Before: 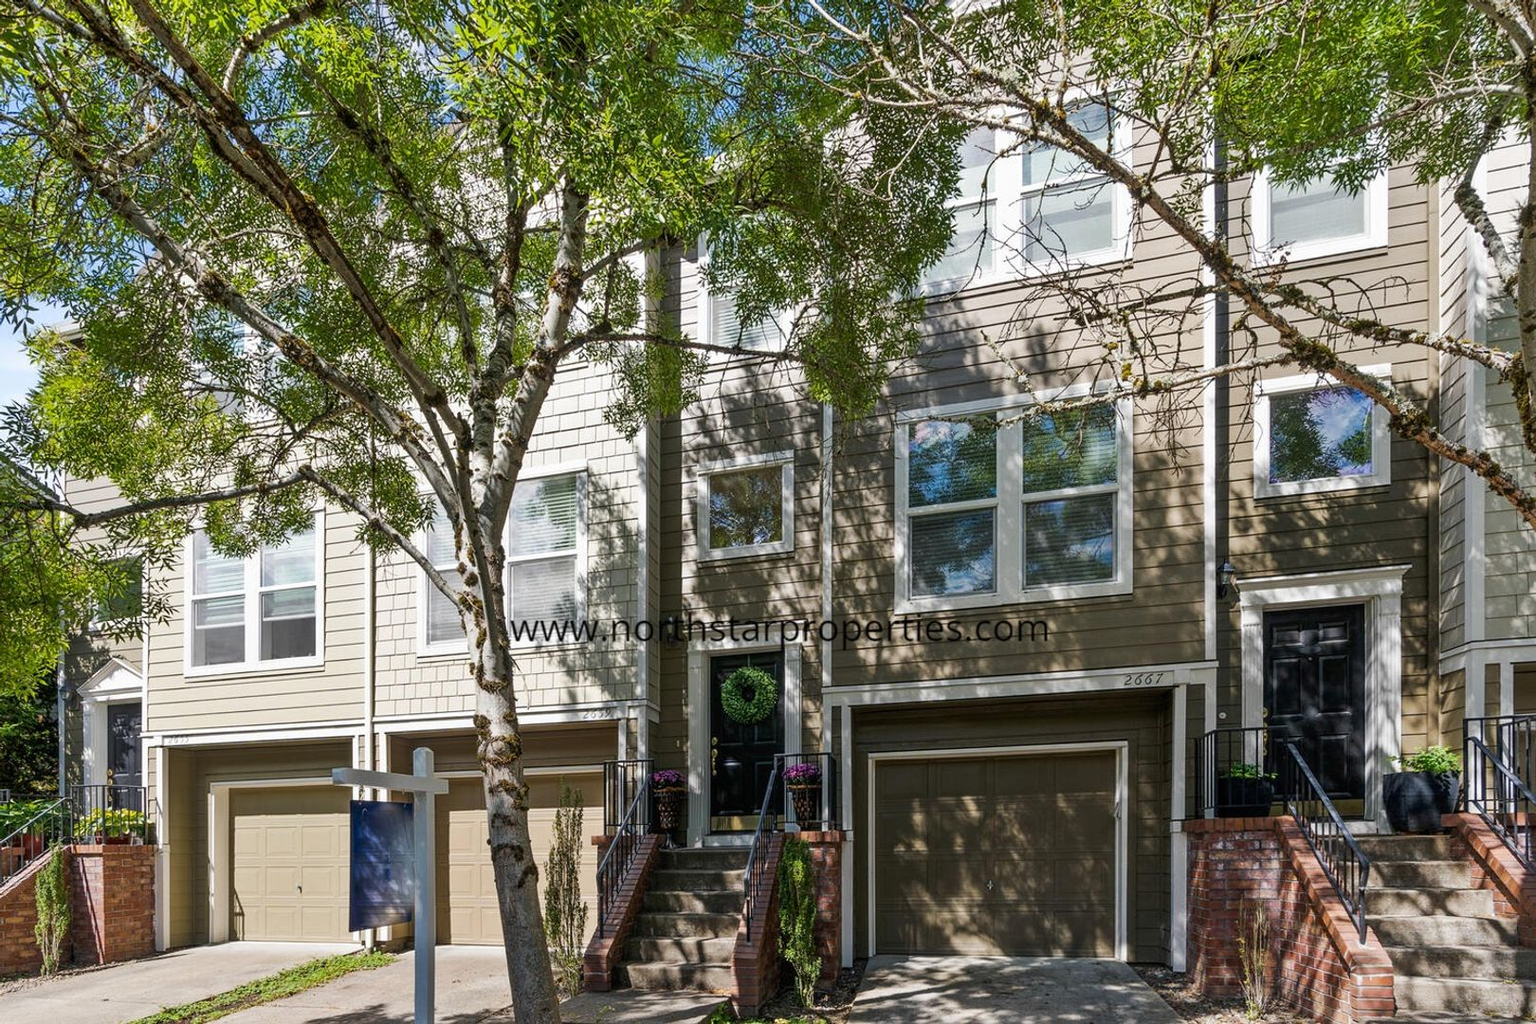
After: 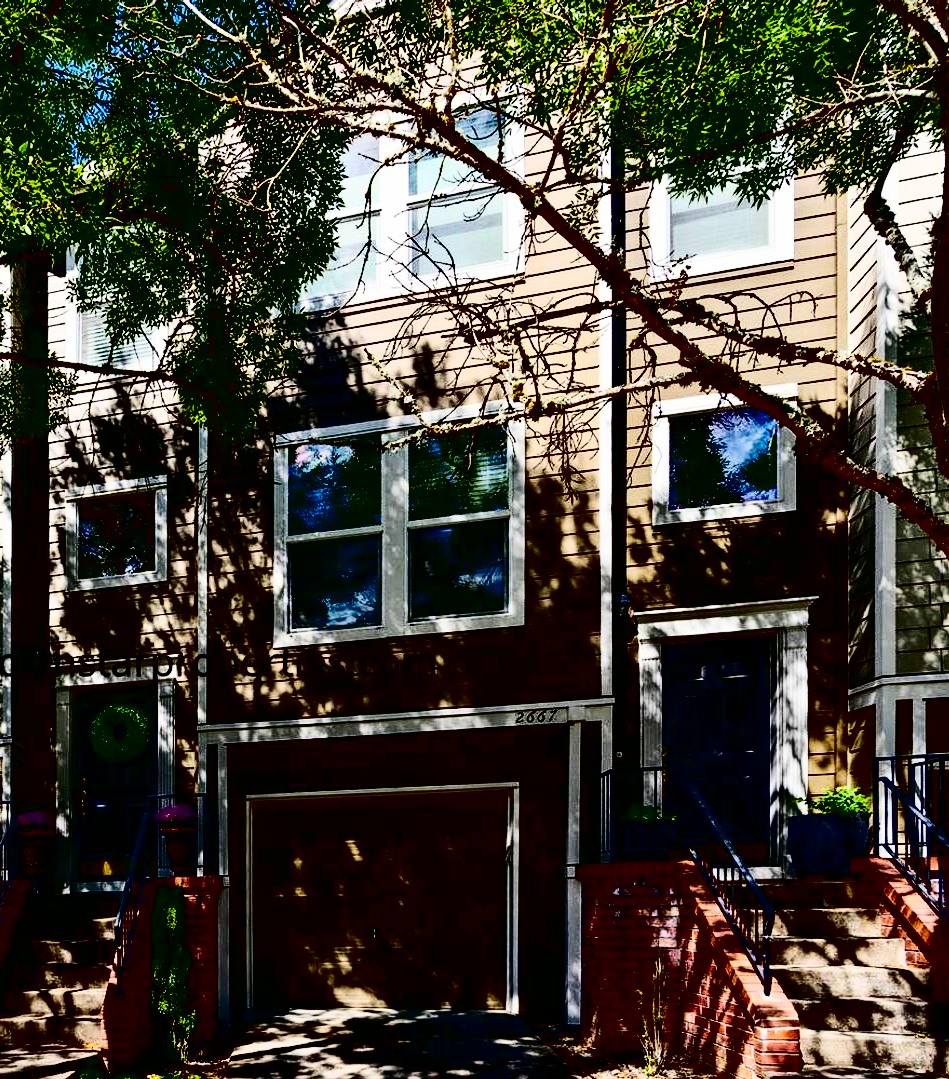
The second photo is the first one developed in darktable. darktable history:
crop: left 41.402%
contrast brightness saturation: contrast 0.77, brightness -1, saturation 1
